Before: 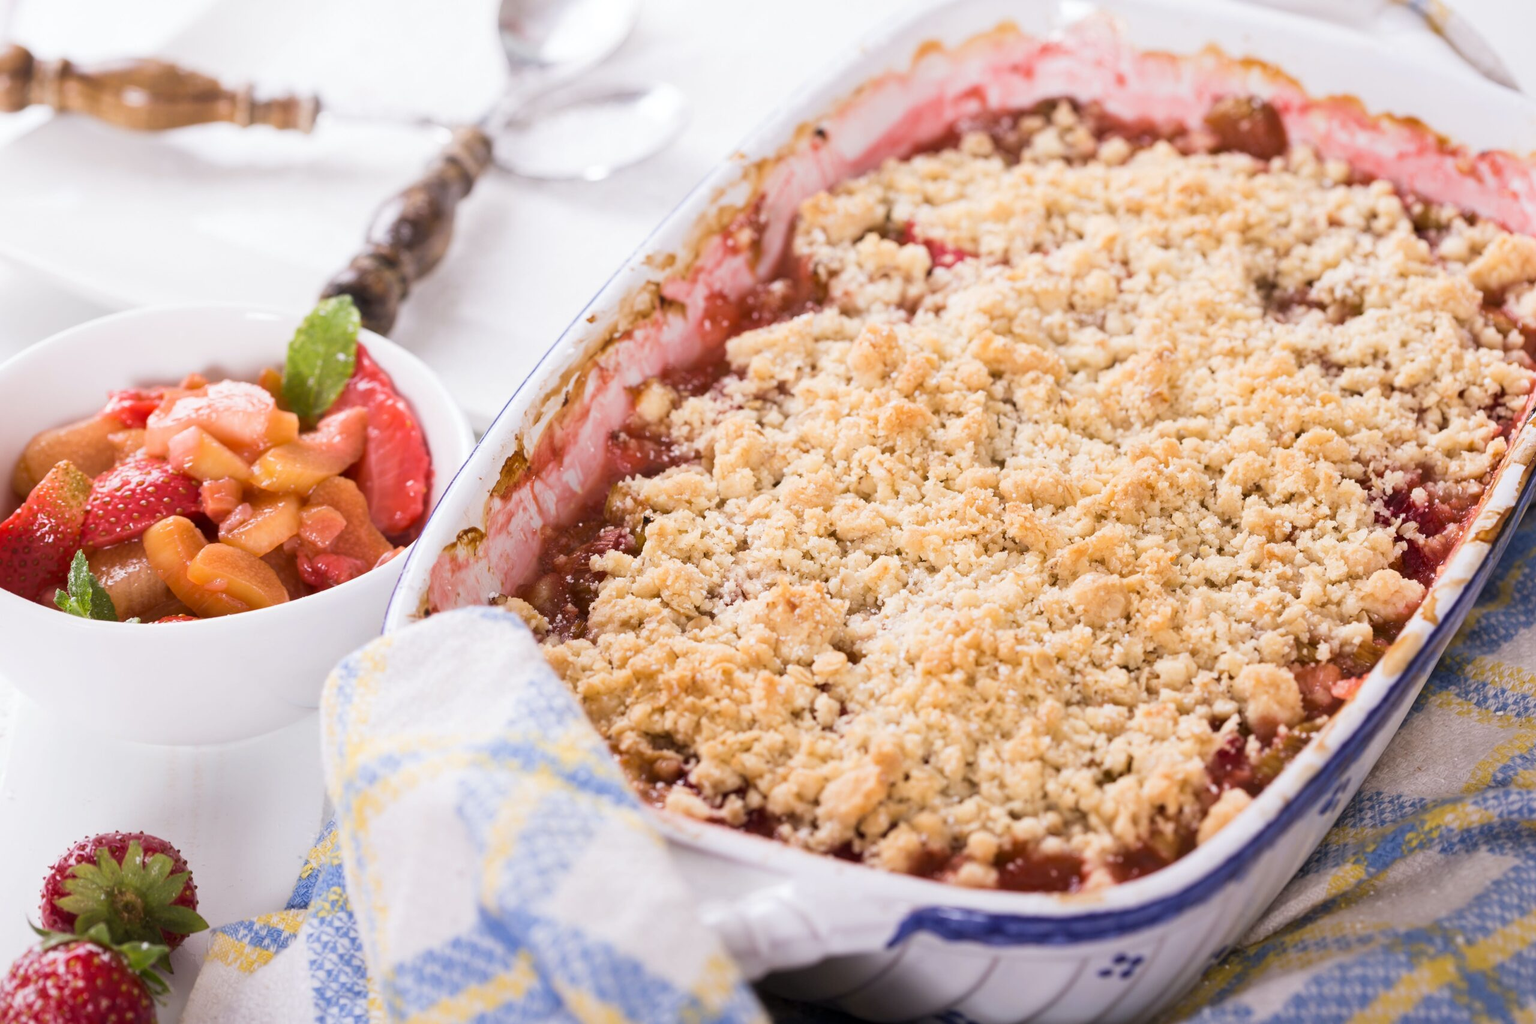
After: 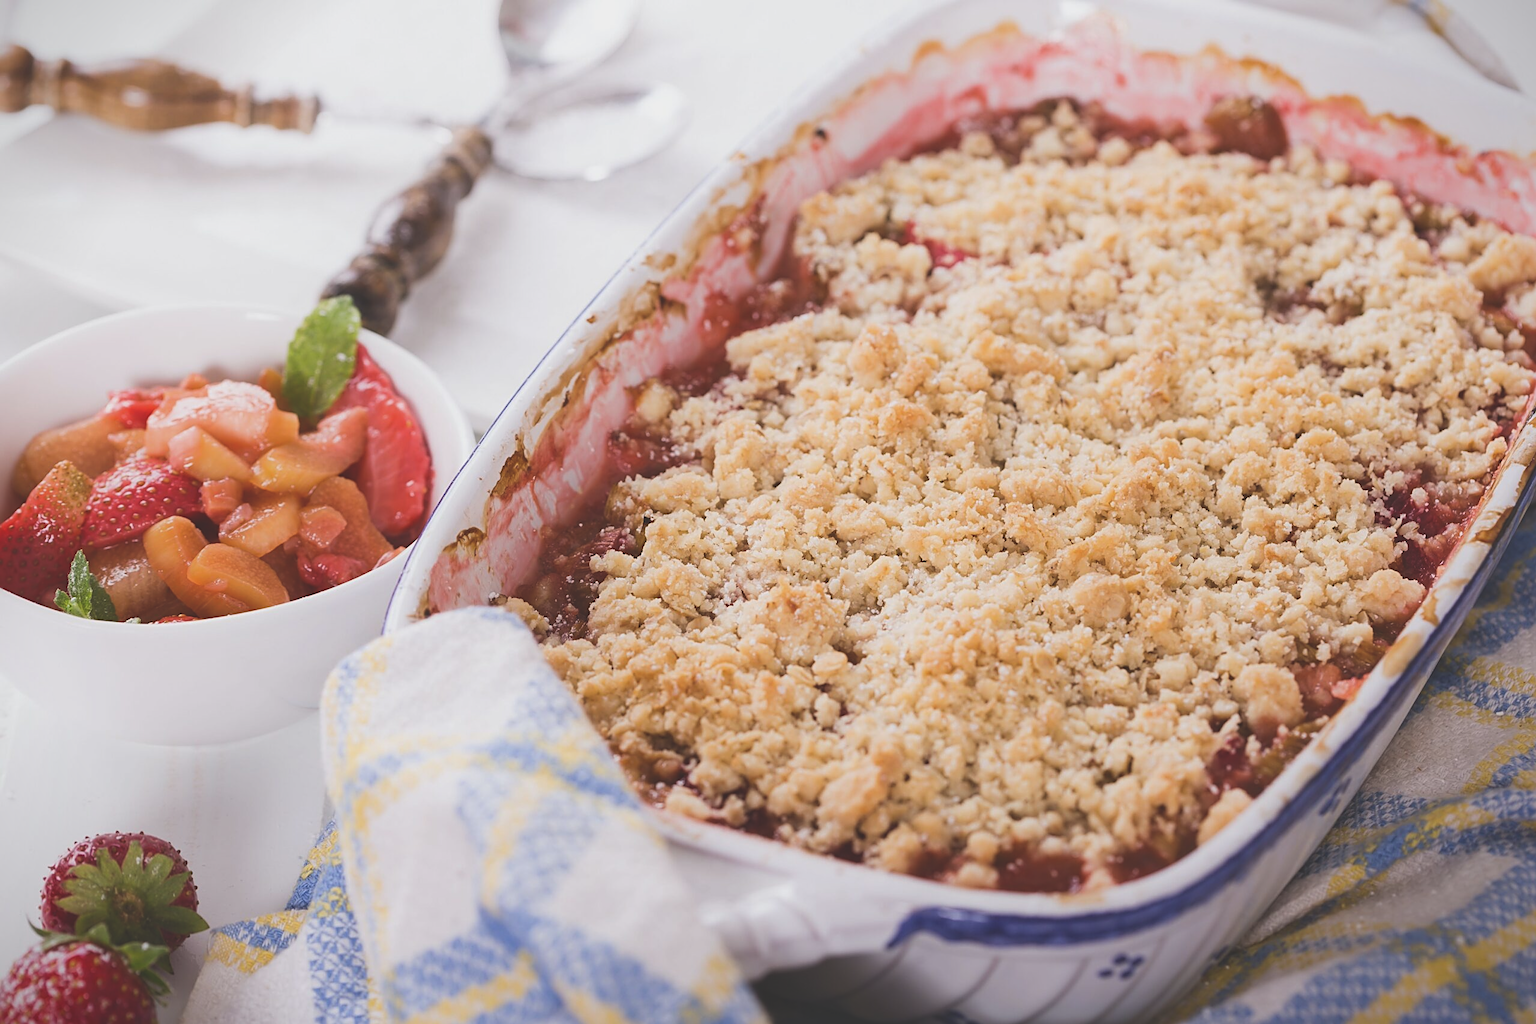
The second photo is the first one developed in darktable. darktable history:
tone equalizer: -8 EV 0.232 EV, -7 EV 0.418 EV, -6 EV 0.395 EV, -5 EV 0.253 EV, -3 EV -0.276 EV, -2 EV -0.43 EV, -1 EV -0.407 EV, +0 EV -0.24 EV, mask exposure compensation -0.495 EV
vignetting: fall-off start 97.19%, saturation 0.05, width/height ratio 1.185, unbound false
exposure: black level correction -0.031, compensate highlight preservation false
sharpen: on, module defaults
